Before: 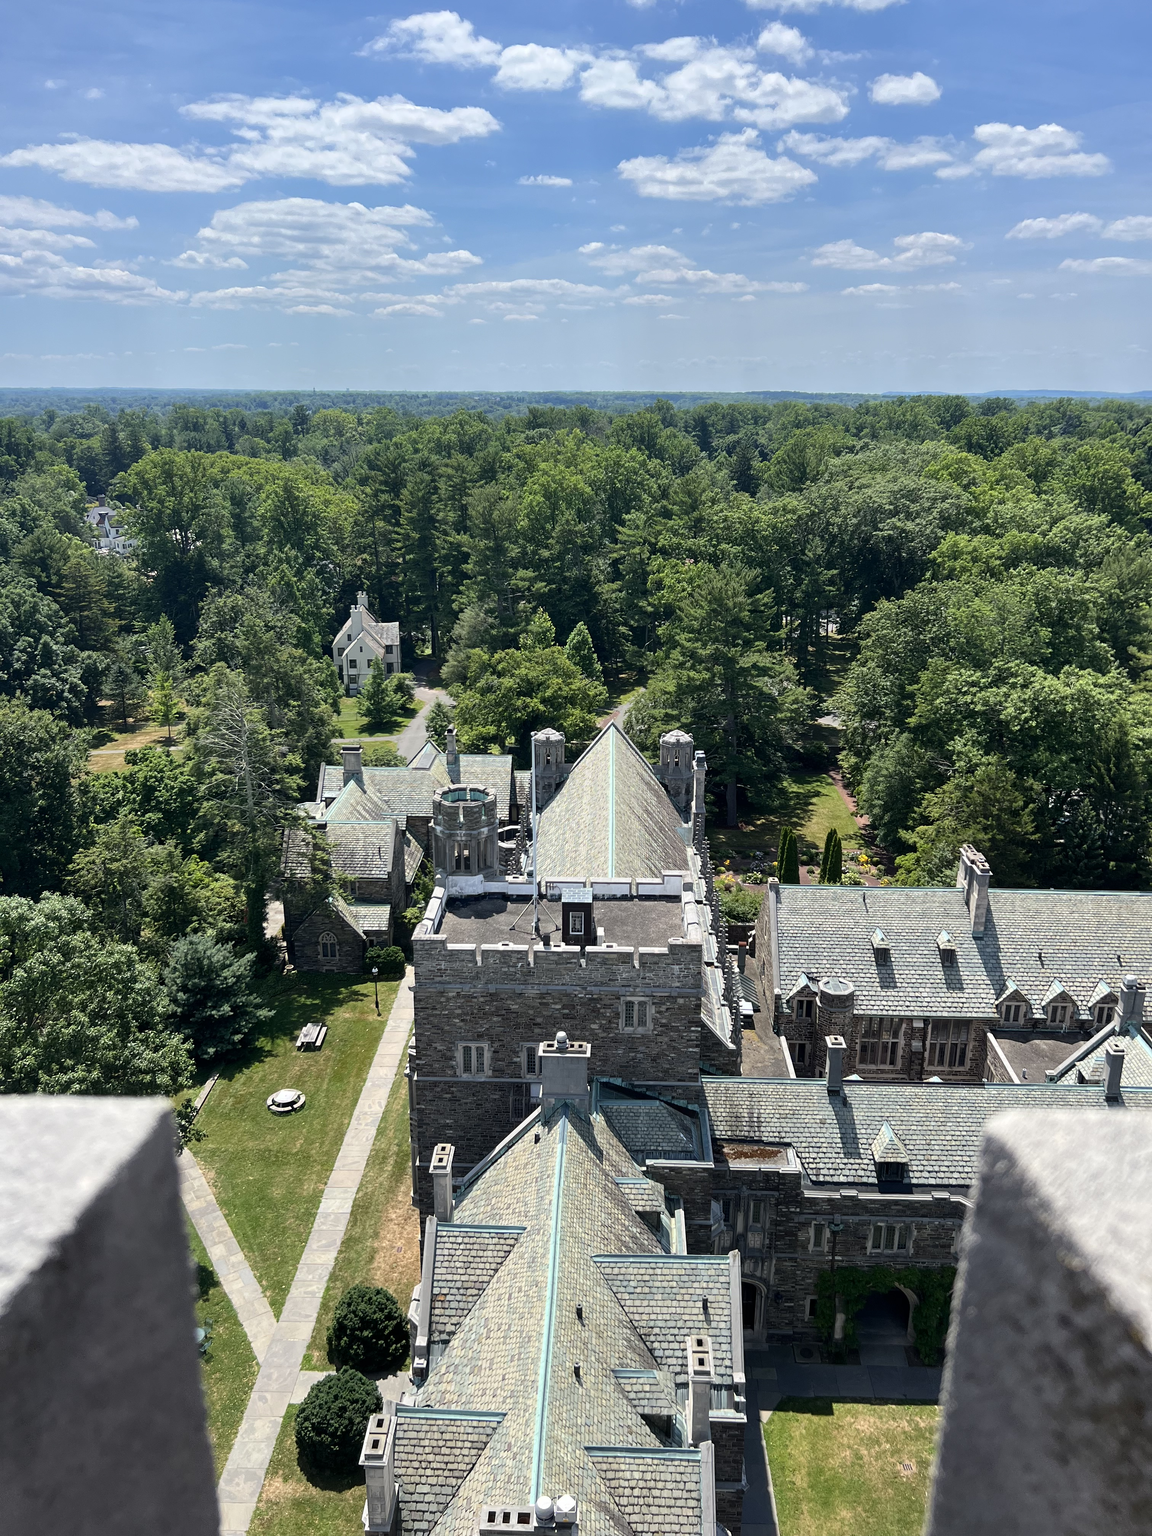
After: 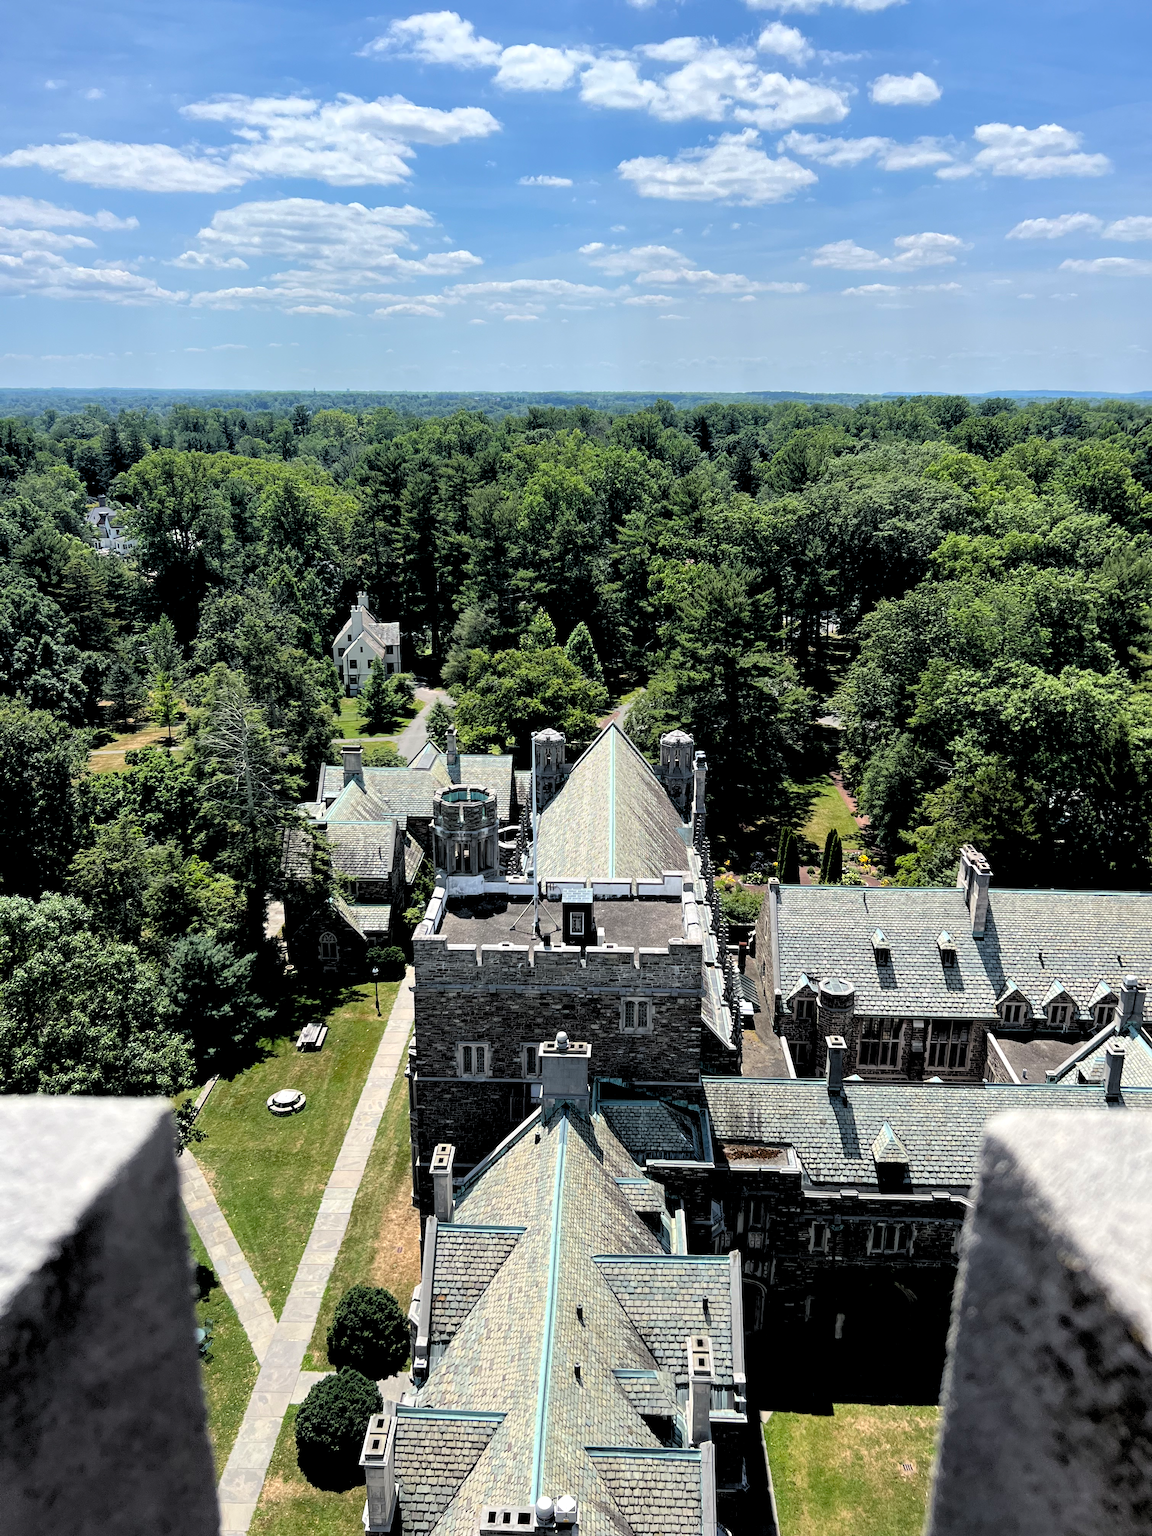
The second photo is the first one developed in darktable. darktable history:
rgb levels: levels [[0.029, 0.461, 0.922], [0, 0.5, 1], [0, 0.5, 1]]
exposure: black level correction 0.005, exposure 0.001 EV, compensate highlight preservation false
